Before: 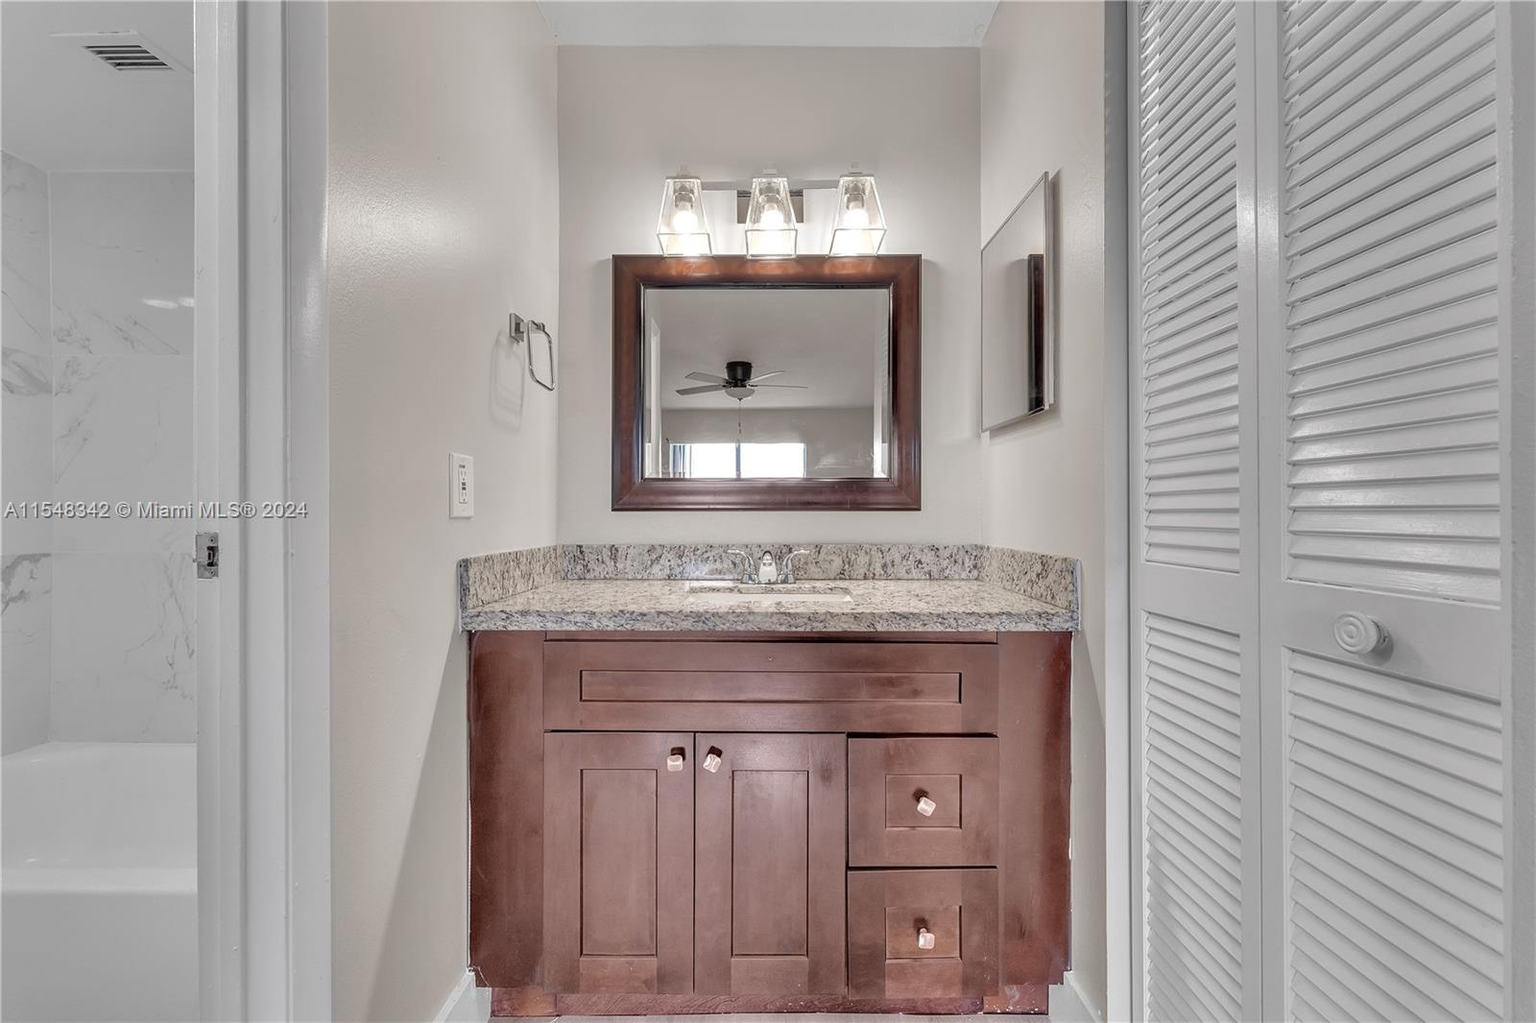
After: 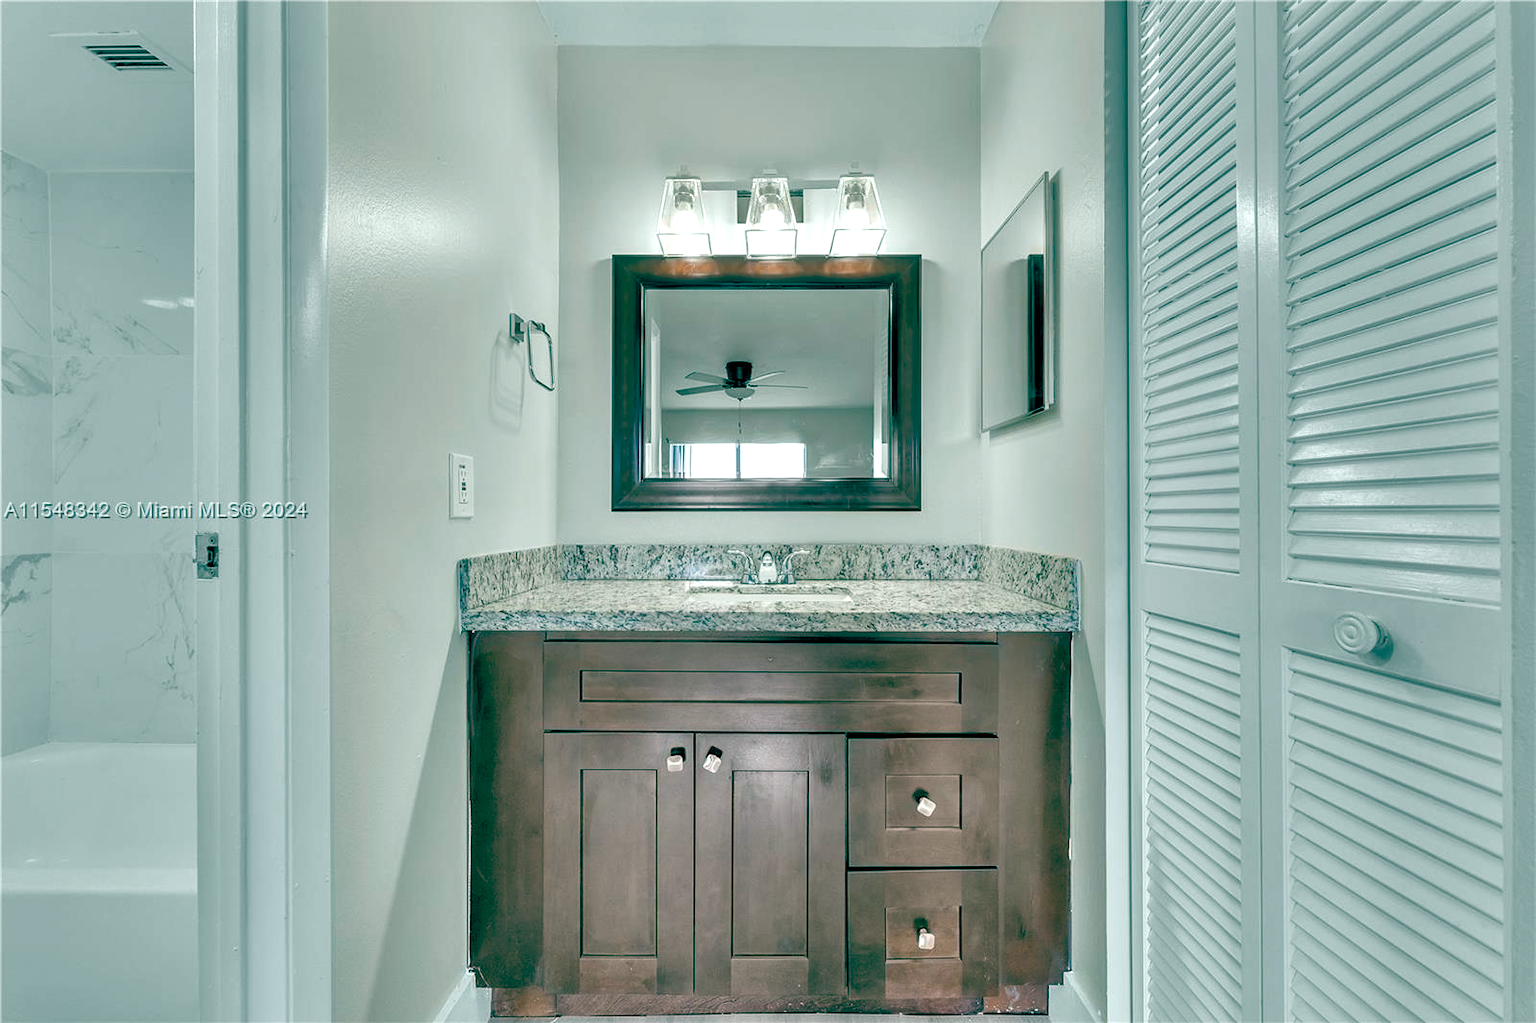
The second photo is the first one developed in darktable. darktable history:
color balance rgb: global offset › luminance -0.525%, global offset › chroma 0.902%, global offset › hue 172.6°, perceptual saturation grading › global saturation 20%, perceptual saturation grading › highlights -25.126%, perceptual saturation grading › shadows 49.854%, perceptual brilliance grading › global brilliance 15.631%, perceptual brilliance grading › shadows -34.982%, contrast -10.624%
